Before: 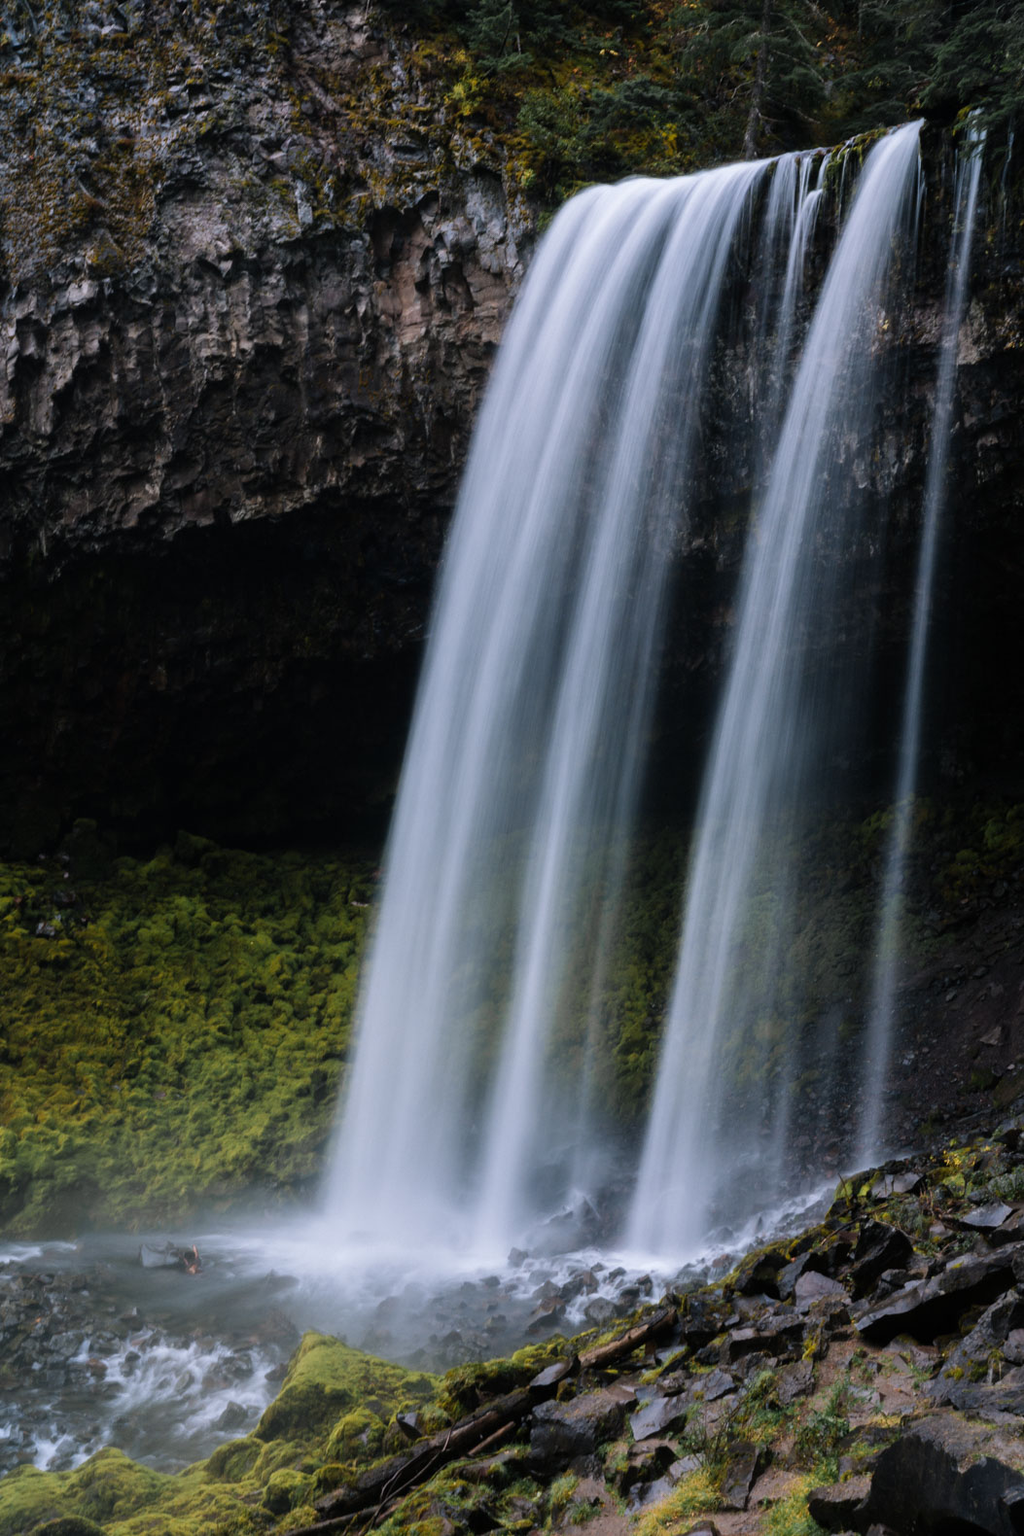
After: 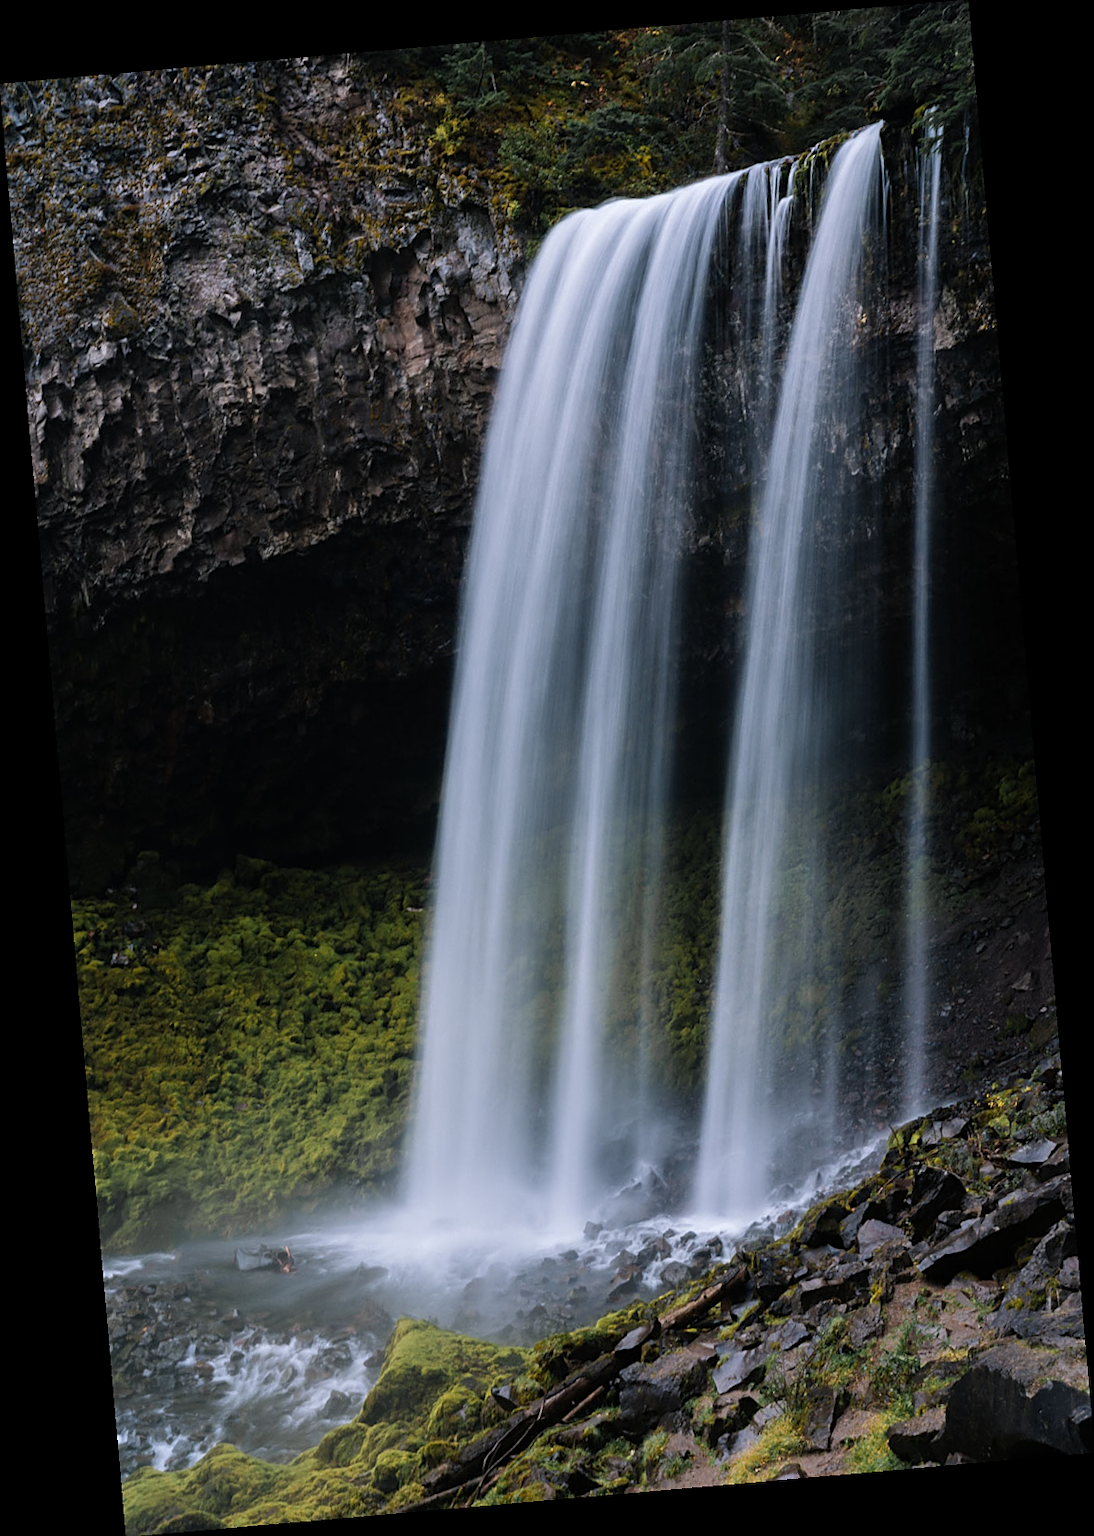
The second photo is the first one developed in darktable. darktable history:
sharpen: on, module defaults
rotate and perspective: rotation -4.98°, automatic cropping off
